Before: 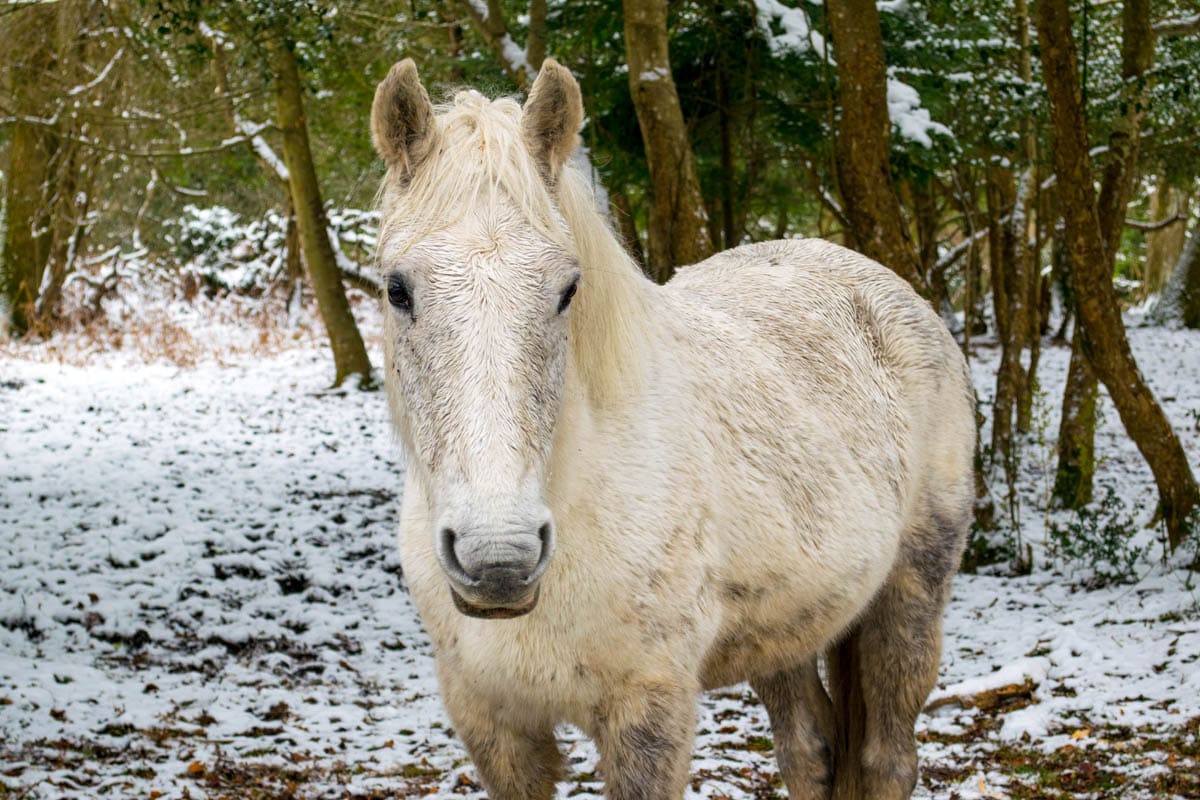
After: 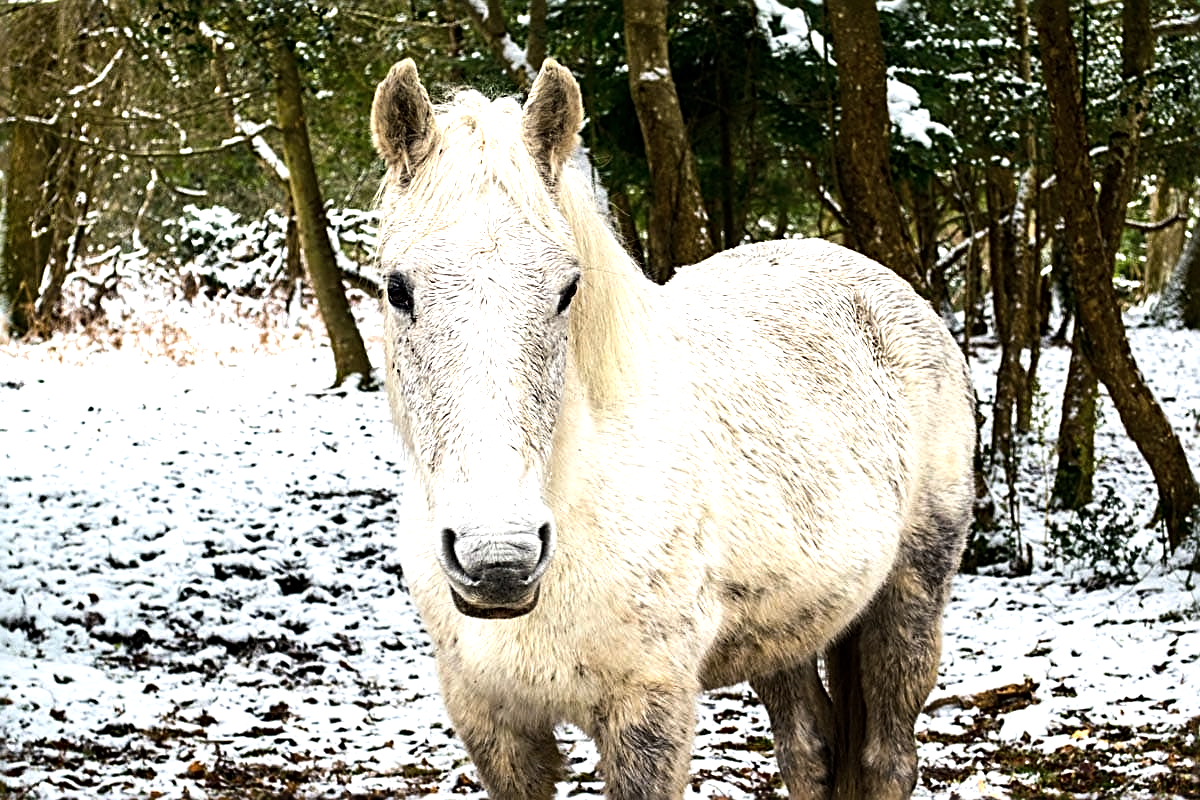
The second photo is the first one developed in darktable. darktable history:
sharpen: radius 2.641, amount 0.661
contrast brightness saturation: saturation -0.067
tone equalizer: -8 EV -1.12 EV, -7 EV -0.988 EV, -6 EV -0.899 EV, -5 EV -0.584 EV, -3 EV 0.559 EV, -2 EV 0.875 EV, -1 EV 1 EV, +0 EV 1.05 EV, edges refinement/feathering 500, mask exposure compensation -1.57 EV, preserve details no
